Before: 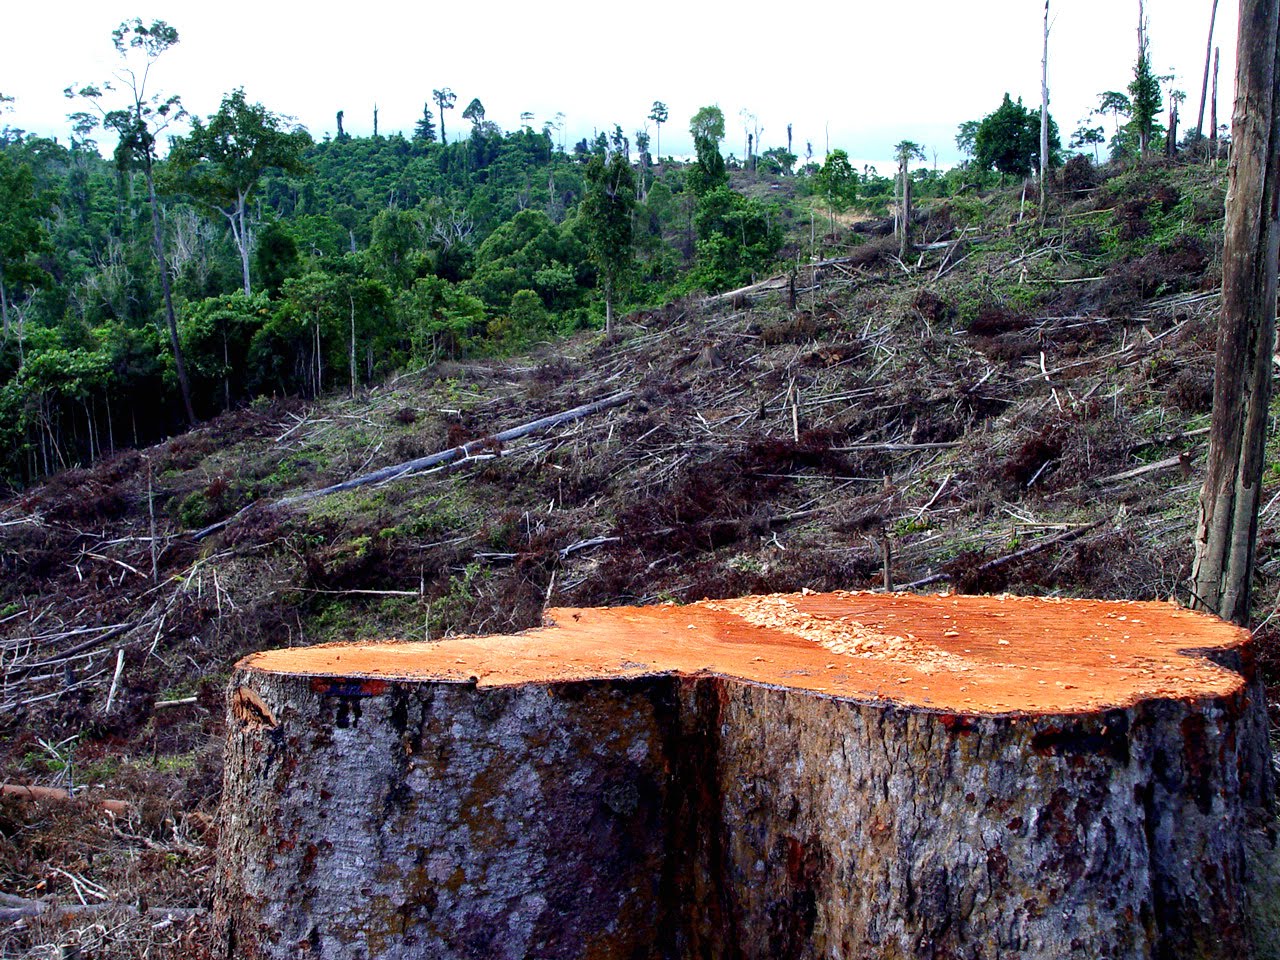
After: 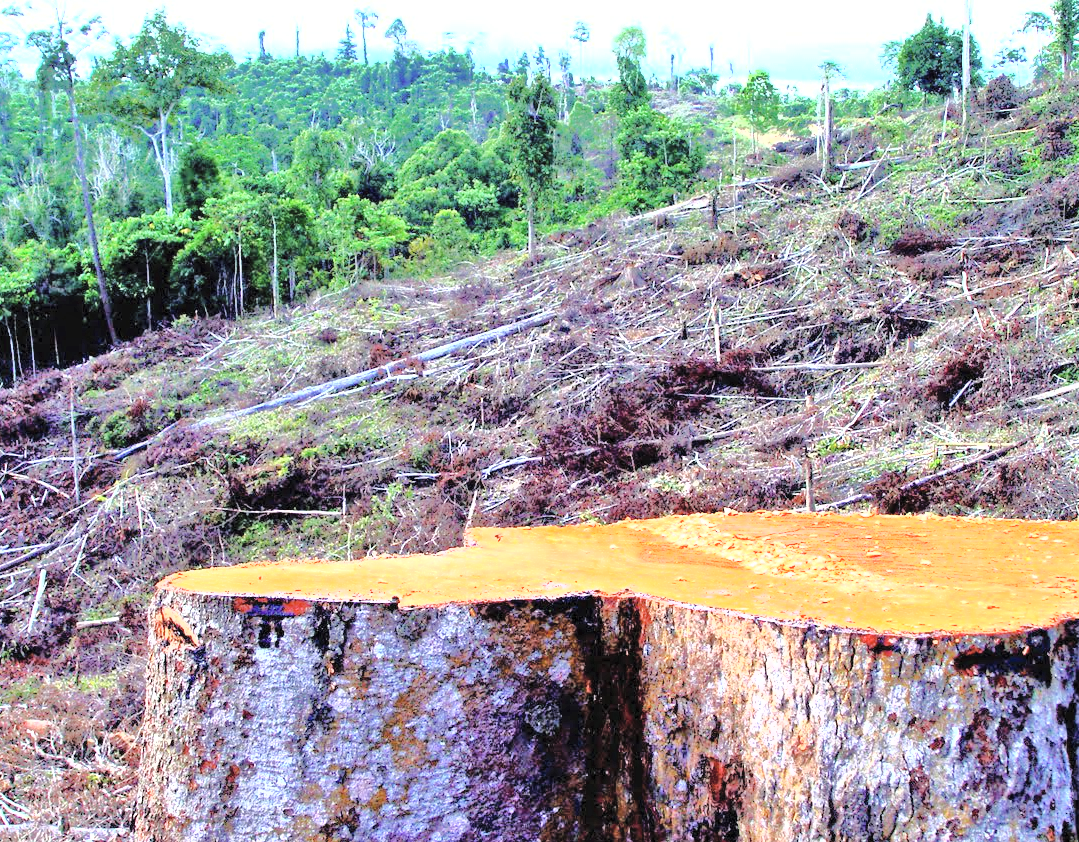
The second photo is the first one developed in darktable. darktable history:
crop: left 6.15%, top 8.375%, right 9.548%, bottom 3.9%
exposure: exposure 0.995 EV, compensate highlight preservation false
shadows and highlights: radius 110.87, shadows 51.52, white point adjustment 9.08, highlights -2.97, soften with gaussian
contrast brightness saturation: contrast 0.101, brightness 0.304, saturation 0.139
tone equalizer: -8 EV -0.534 EV, -7 EV -0.353 EV, -6 EV -0.071 EV, -5 EV 0.448 EV, -4 EV 0.961 EV, -3 EV 0.778 EV, -2 EV -0.014 EV, -1 EV 0.134 EV, +0 EV -0.025 EV, mask exposure compensation -0.515 EV
